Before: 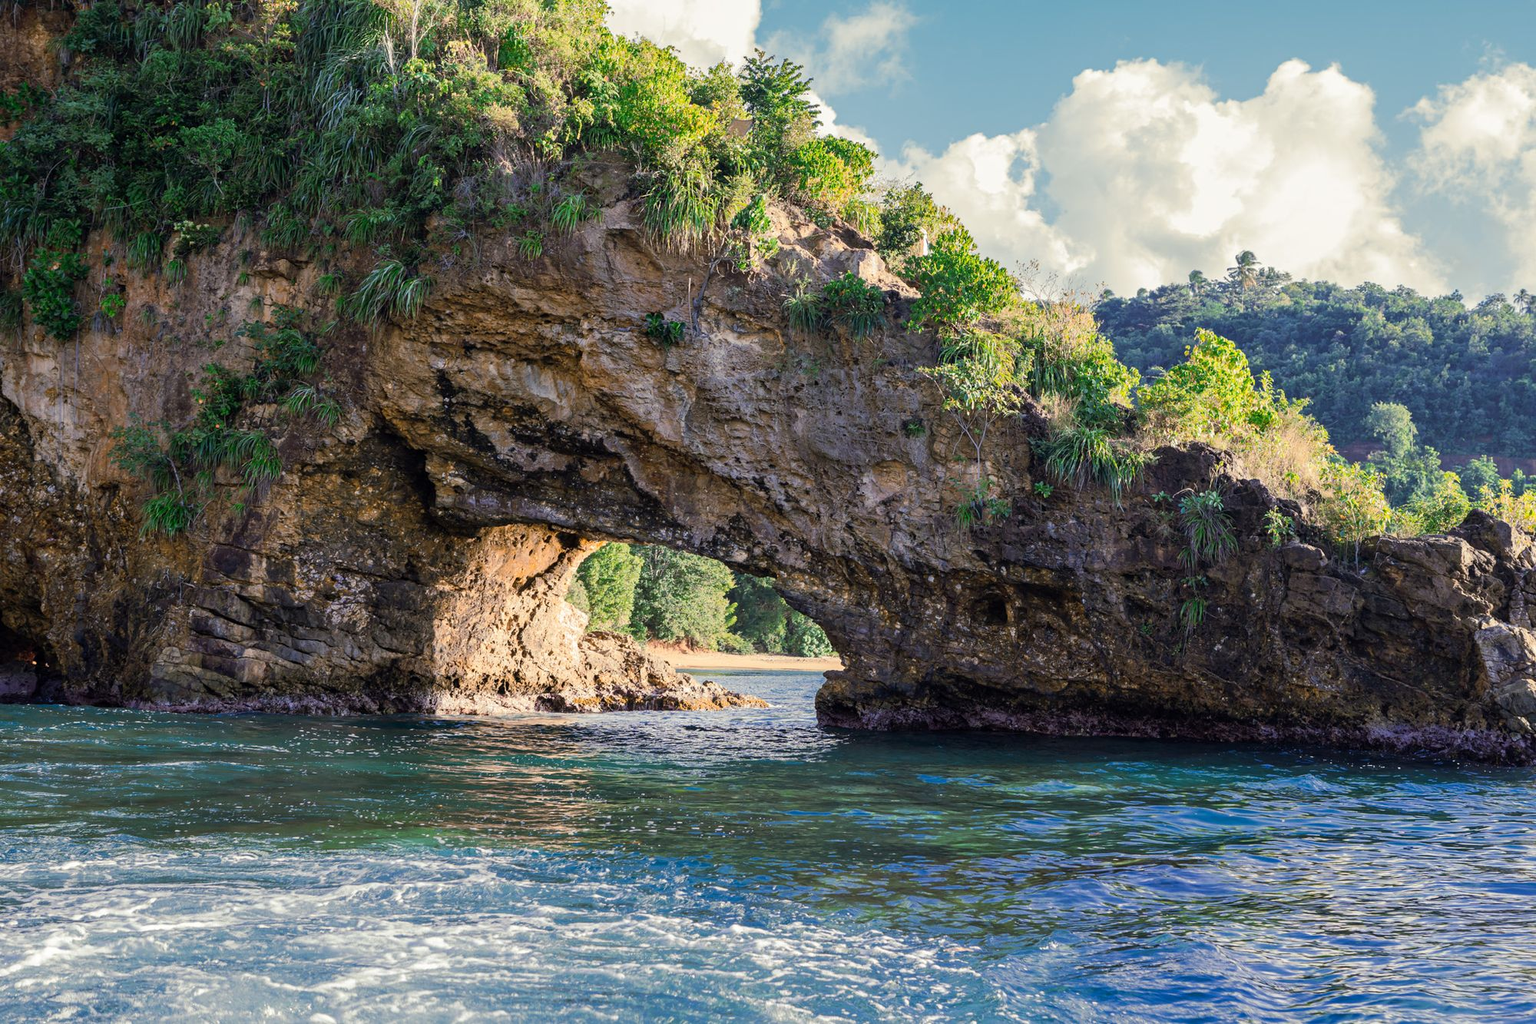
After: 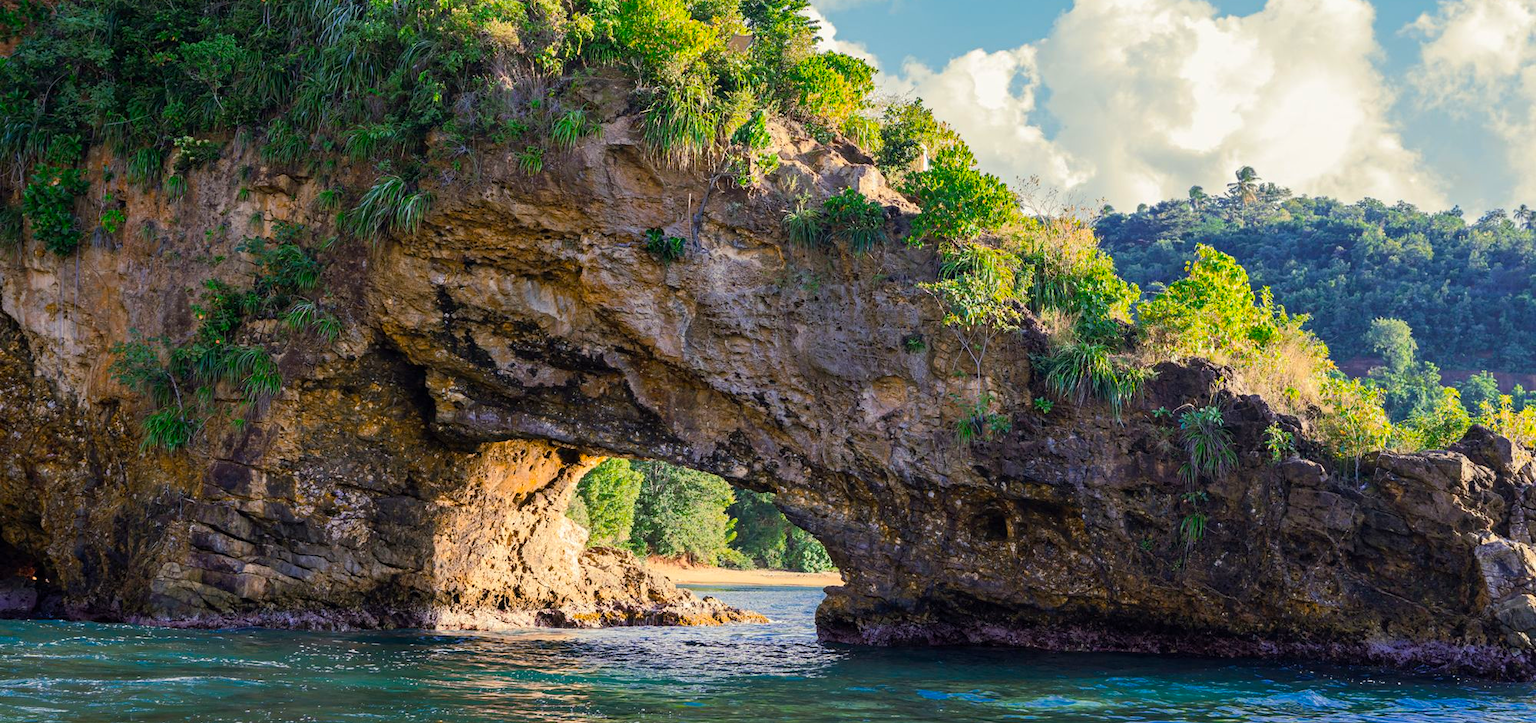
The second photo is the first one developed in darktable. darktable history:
color balance rgb: perceptual saturation grading › global saturation 25%, global vibrance 20%
crop and rotate: top 8.293%, bottom 20.996%
